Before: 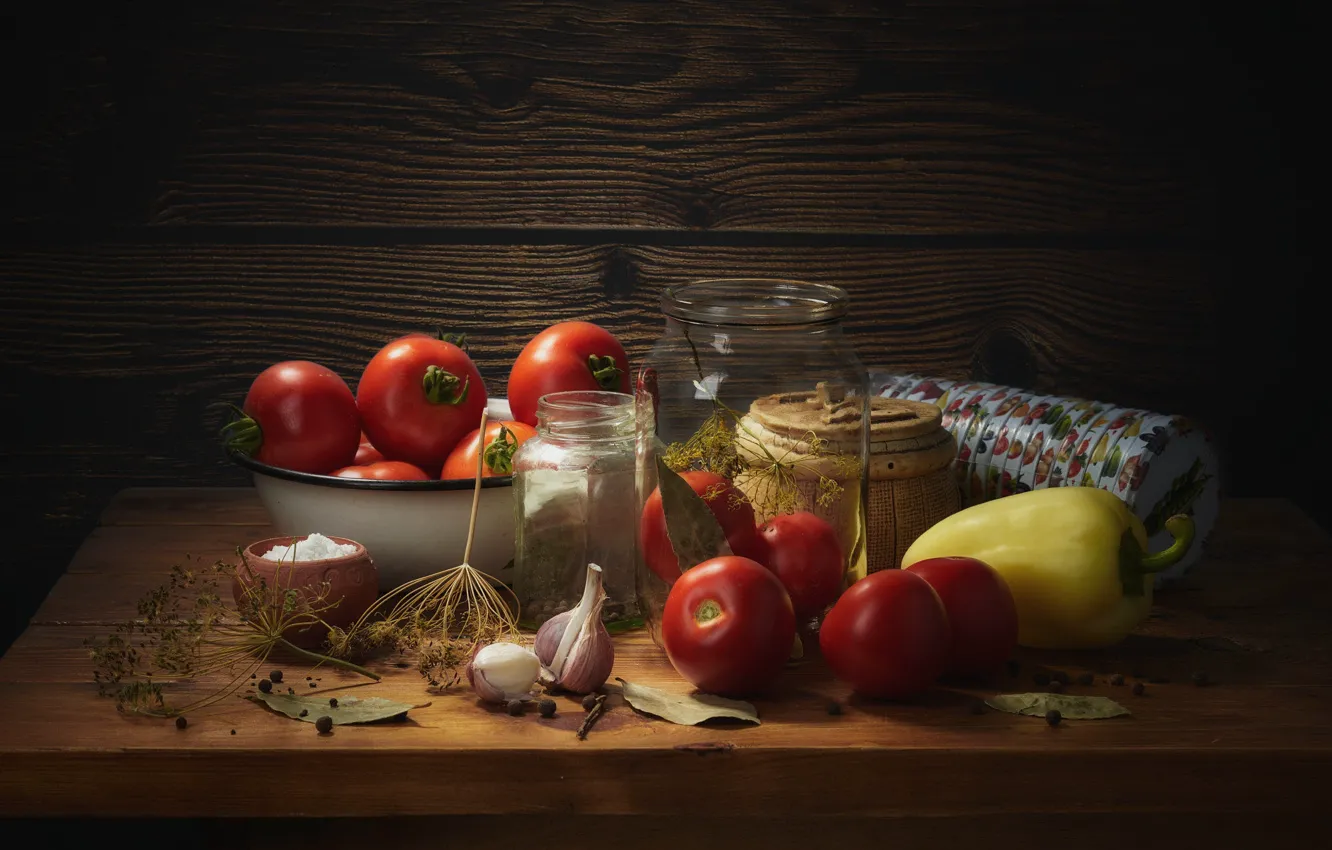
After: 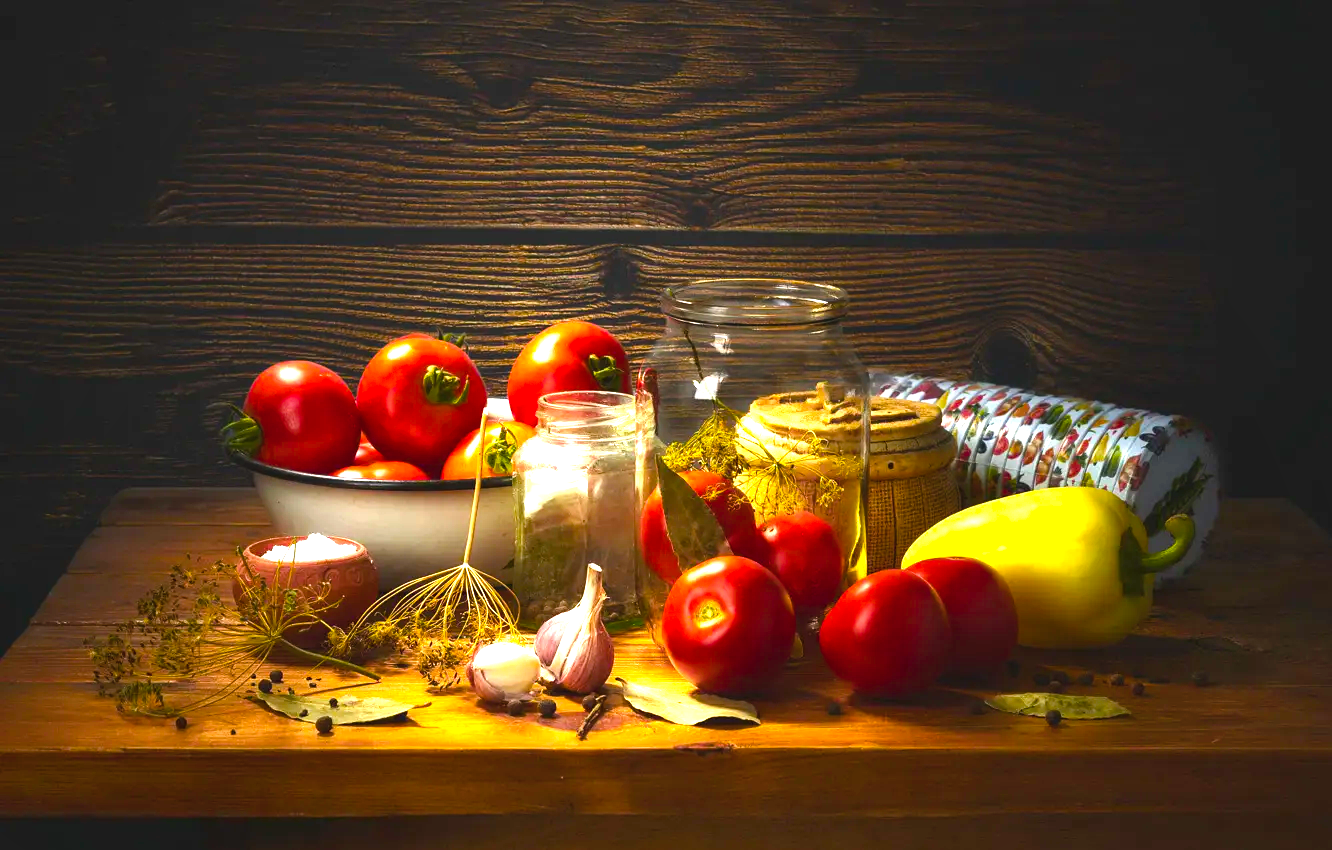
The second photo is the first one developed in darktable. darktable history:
exposure: black level correction -0.002, exposure 1.36 EV, compensate highlight preservation false
color balance rgb: perceptual saturation grading › global saturation 35.932%, perceptual saturation grading › shadows 34.832%, global vibrance 20%
tone equalizer: -8 EV -0.731 EV, -7 EV -0.682 EV, -6 EV -0.566 EV, -5 EV -0.394 EV, -3 EV 0.381 EV, -2 EV 0.6 EV, -1 EV 0.692 EV, +0 EV 0.734 EV, edges refinement/feathering 500, mask exposure compensation -1.57 EV, preserve details no
shadows and highlights: shadows 42.95, highlights 7.54
